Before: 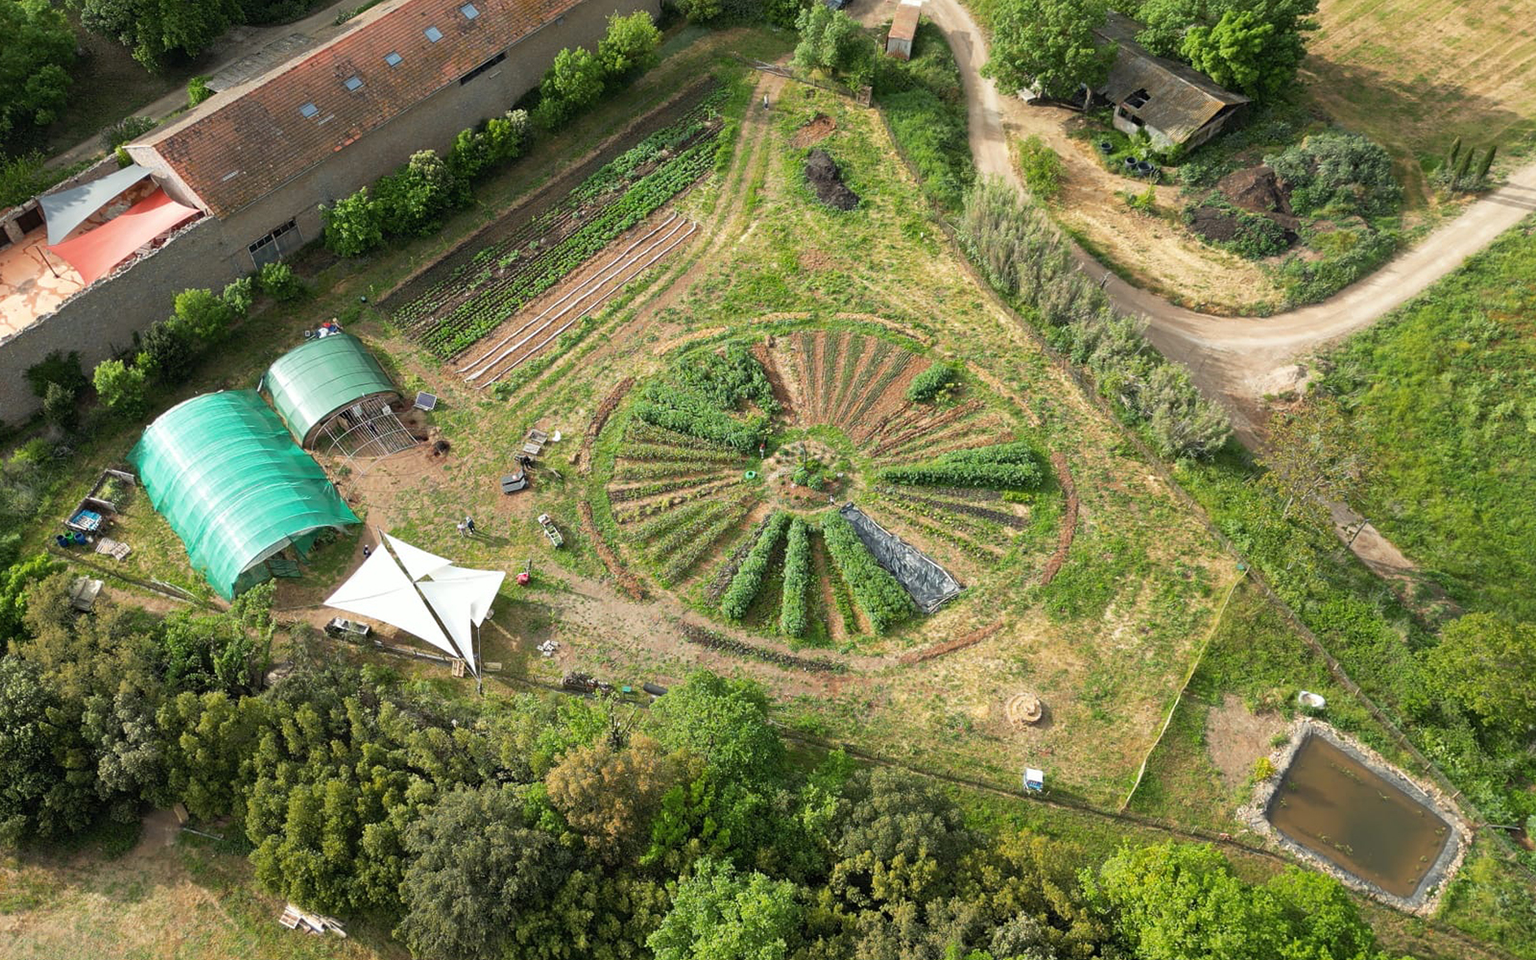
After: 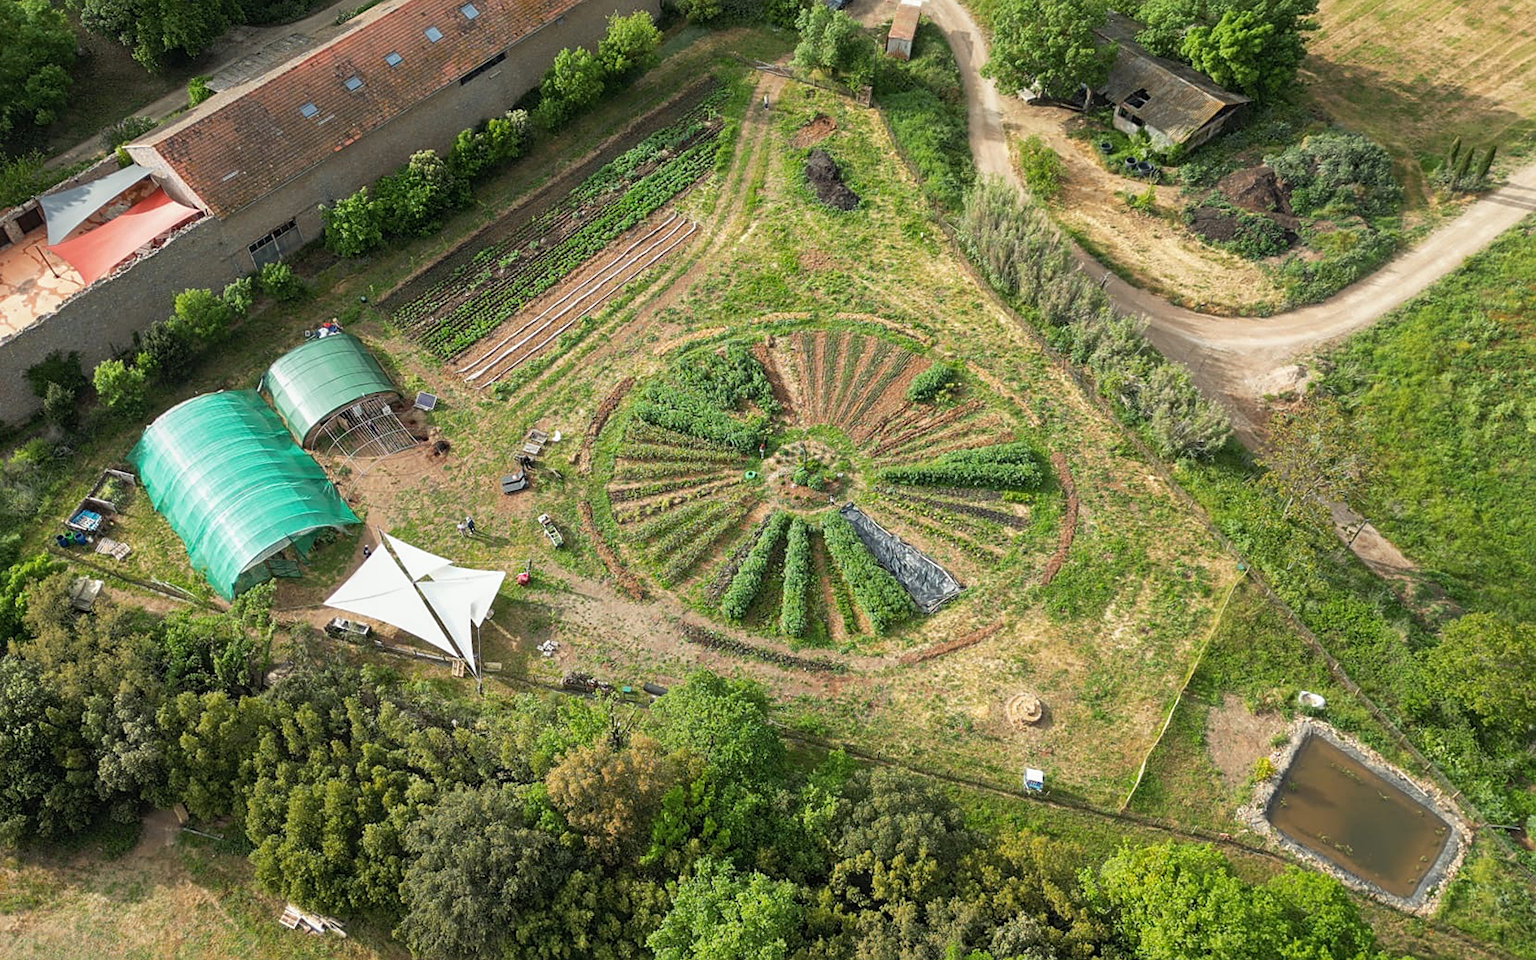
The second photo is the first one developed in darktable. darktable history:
sharpen: amount 0.2
local contrast: detail 110%
